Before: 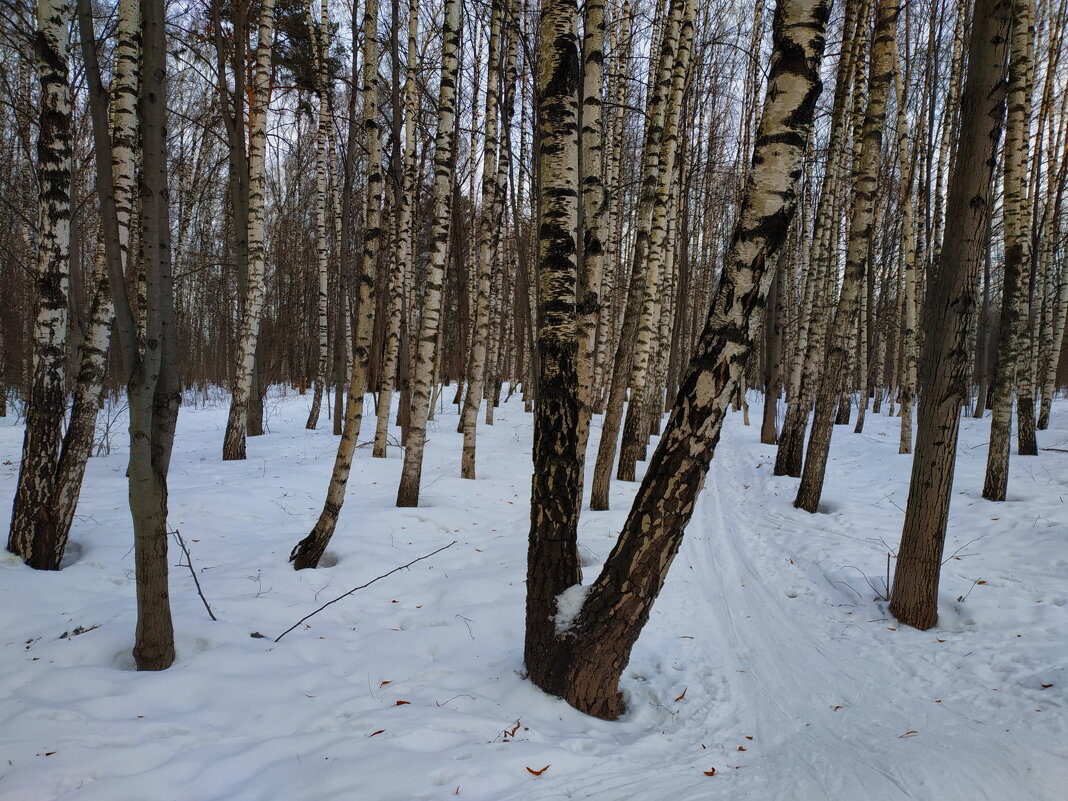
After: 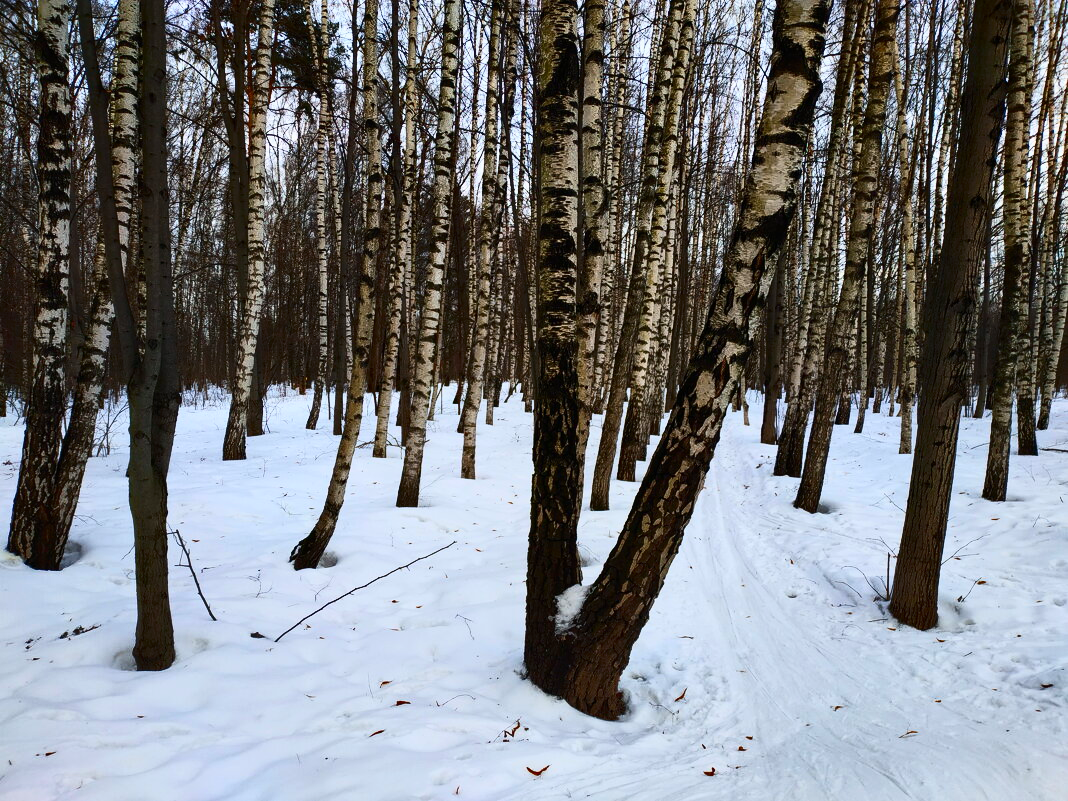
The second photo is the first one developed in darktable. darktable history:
contrast brightness saturation: contrast 0.41, brightness 0.096, saturation 0.21
